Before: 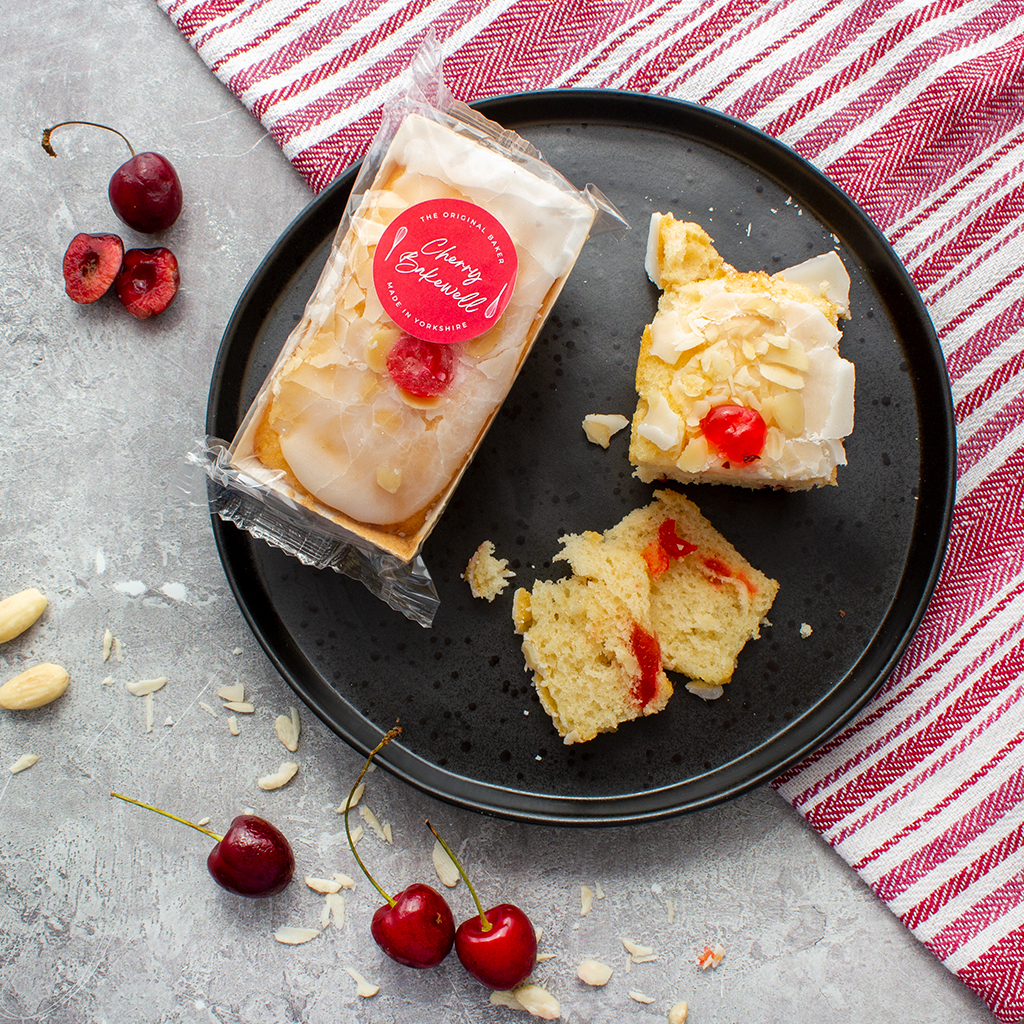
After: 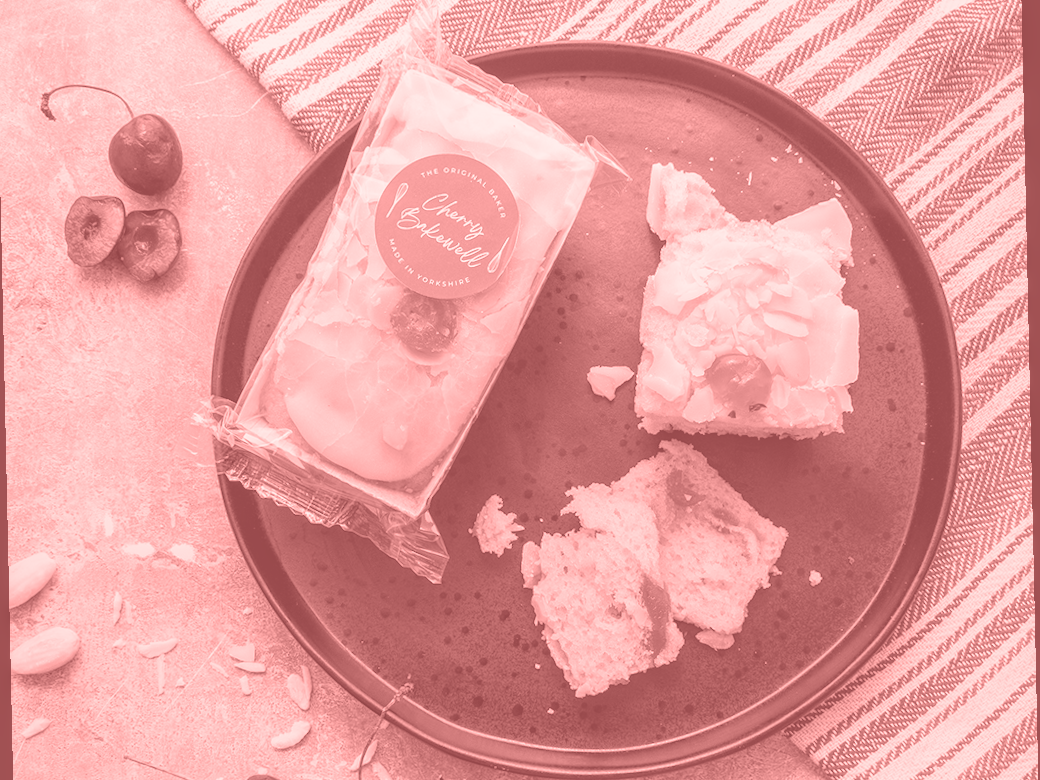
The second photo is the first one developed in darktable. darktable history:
local contrast: detail 130%
crop: left 0.387%, top 5.469%, bottom 19.809%
colorize: saturation 51%, source mix 50.67%, lightness 50.67%
rotate and perspective: rotation -1.24°, automatic cropping off
exposure: black level correction 0, exposure 0.7 EV, compensate exposure bias true, compensate highlight preservation false
